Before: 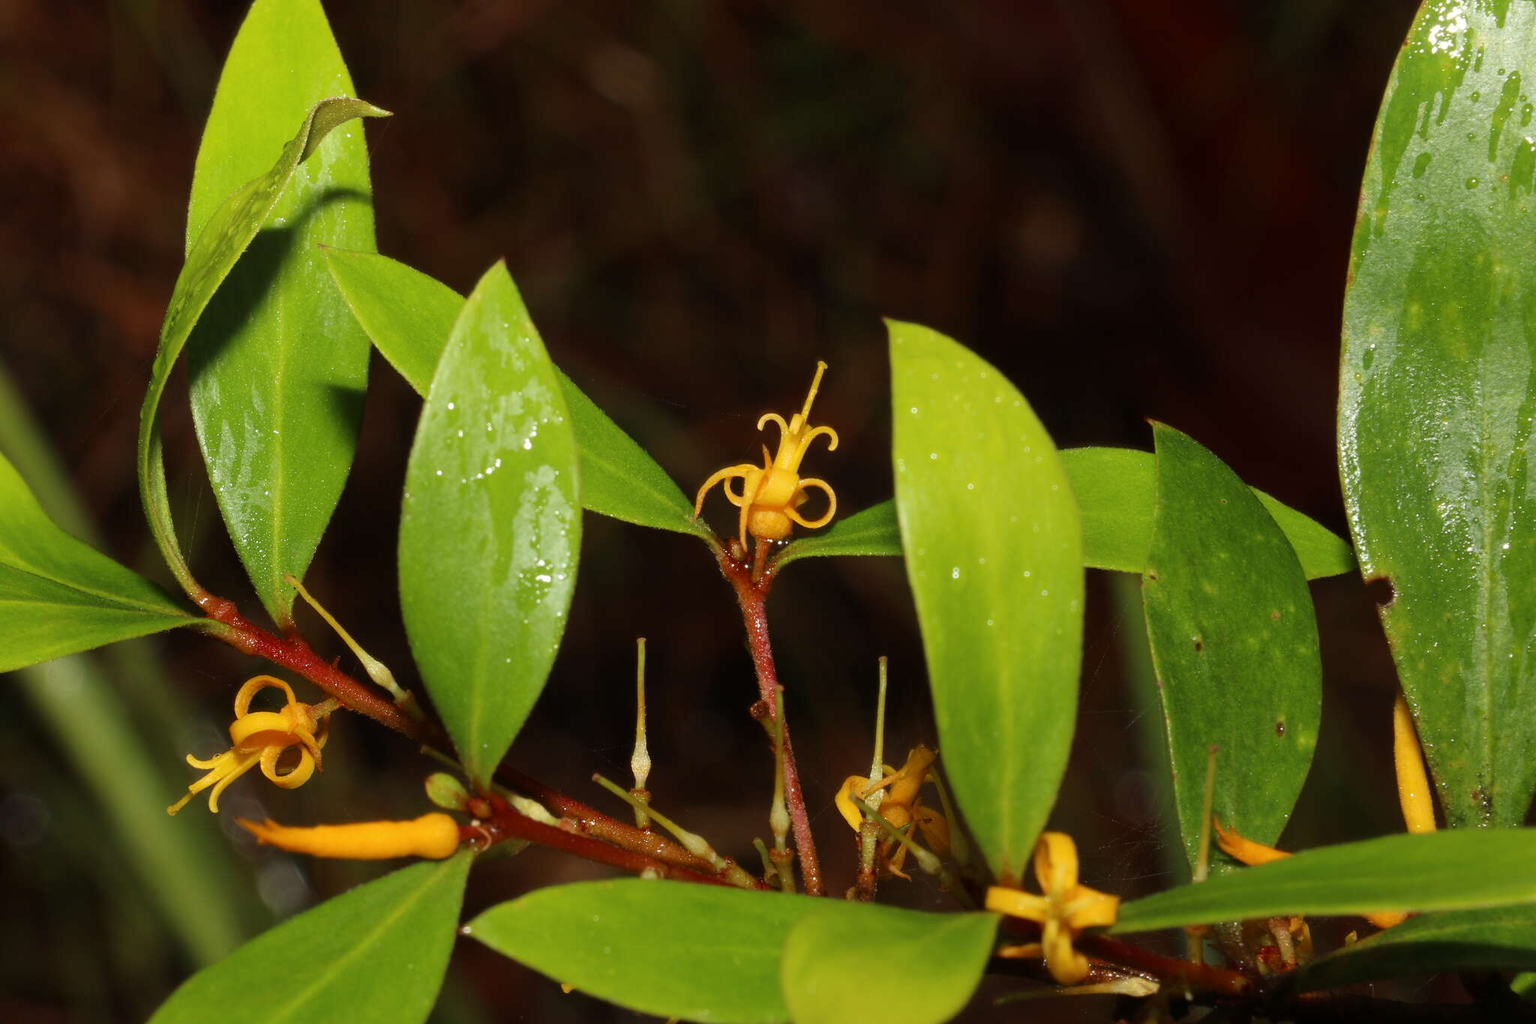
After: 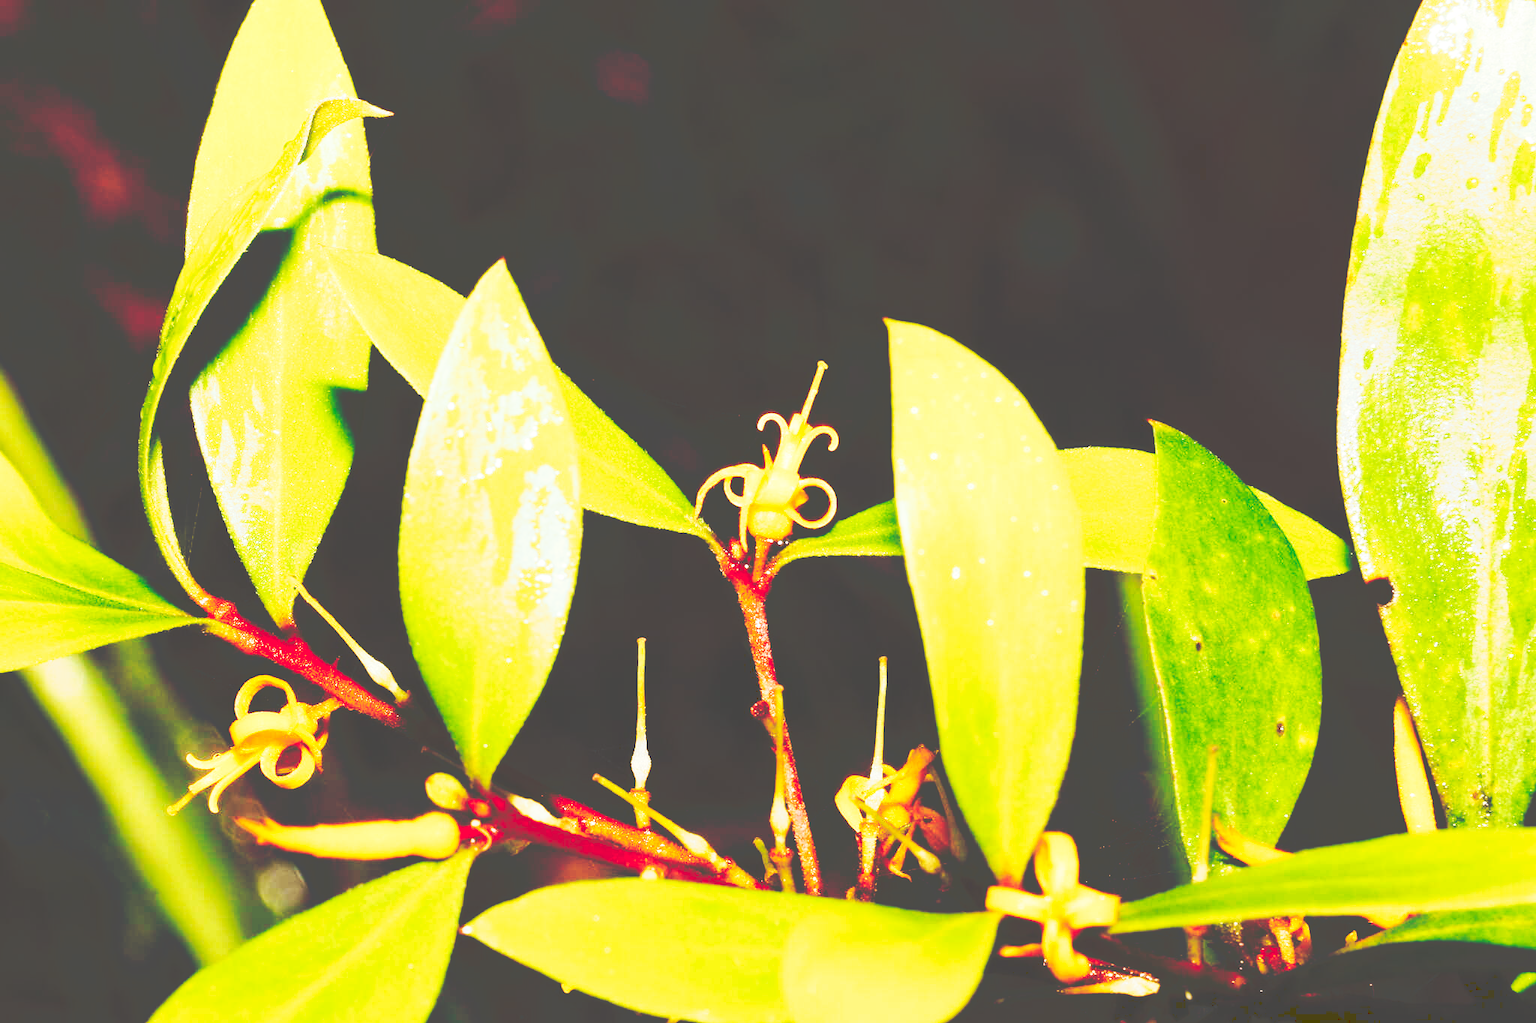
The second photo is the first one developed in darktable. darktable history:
tone curve: curves: ch0 [(0, 0) (0.003, 0.279) (0.011, 0.287) (0.025, 0.295) (0.044, 0.304) (0.069, 0.316) (0.1, 0.319) (0.136, 0.316) (0.177, 0.32) (0.224, 0.359) (0.277, 0.421) (0.335, 0.511) (0.399, 0.639) (0.468, 0.734) (0.543, 0.827) (0.623, 0.89) (0.709, 0.944) (0.801, 0.965) (0.898, 0.968) (1, 1)], preserve colors none
rotate and perspective: crop left 0, crop top 0
base curve: curves: ch0 [(0, 0) (0.026, 0.03) (0.109, 0.232) (0.351, 0.748) (0.669, 0.968) (1, 1)], preserve colors none
